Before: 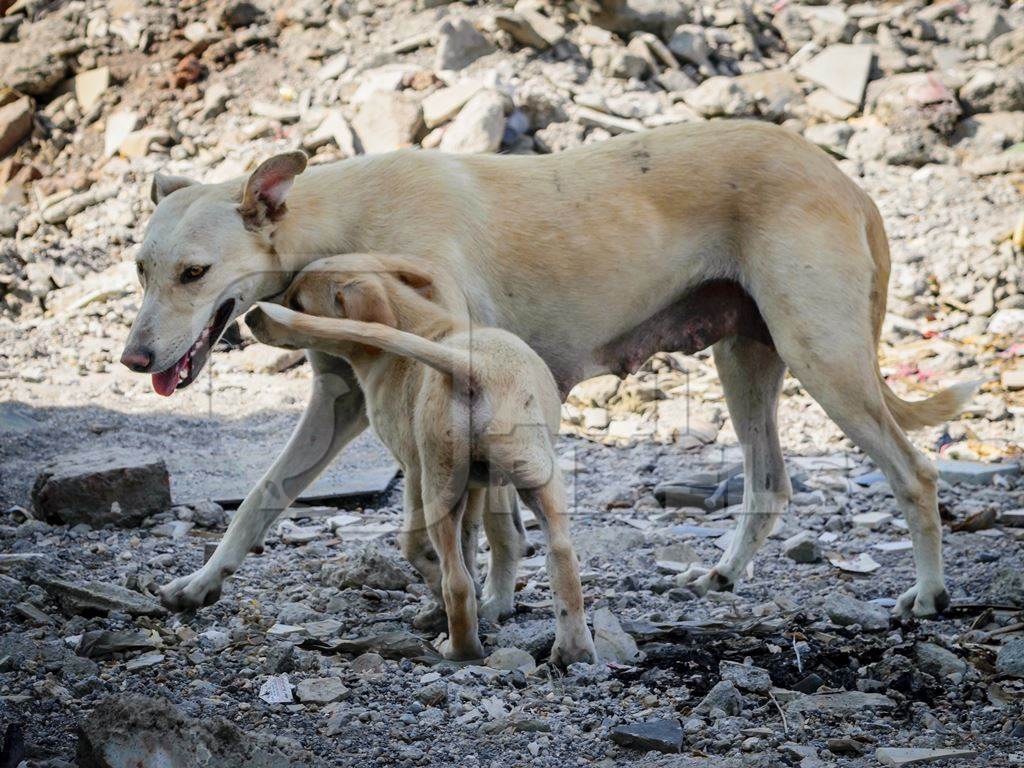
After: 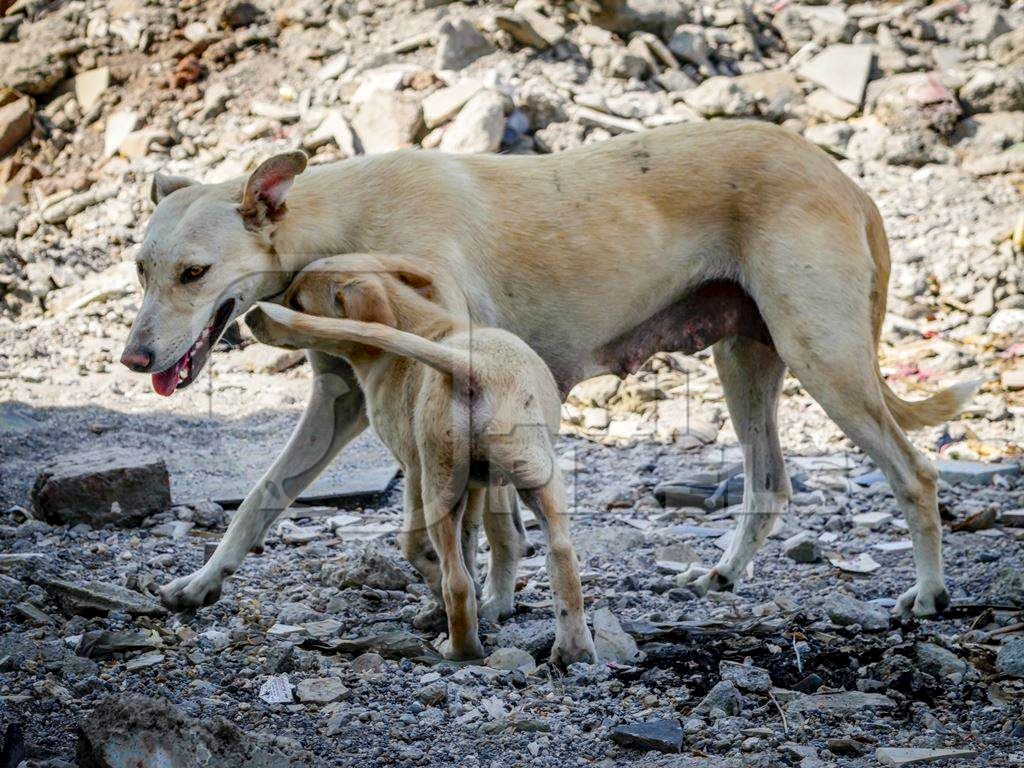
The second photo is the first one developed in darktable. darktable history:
local contrast: on, module defaults
color balance rgb: perceptual saturation grading › global saturation 20%, perceptual saturation grading › highlights -25%, perceptual saturation grading › shadows 25%
